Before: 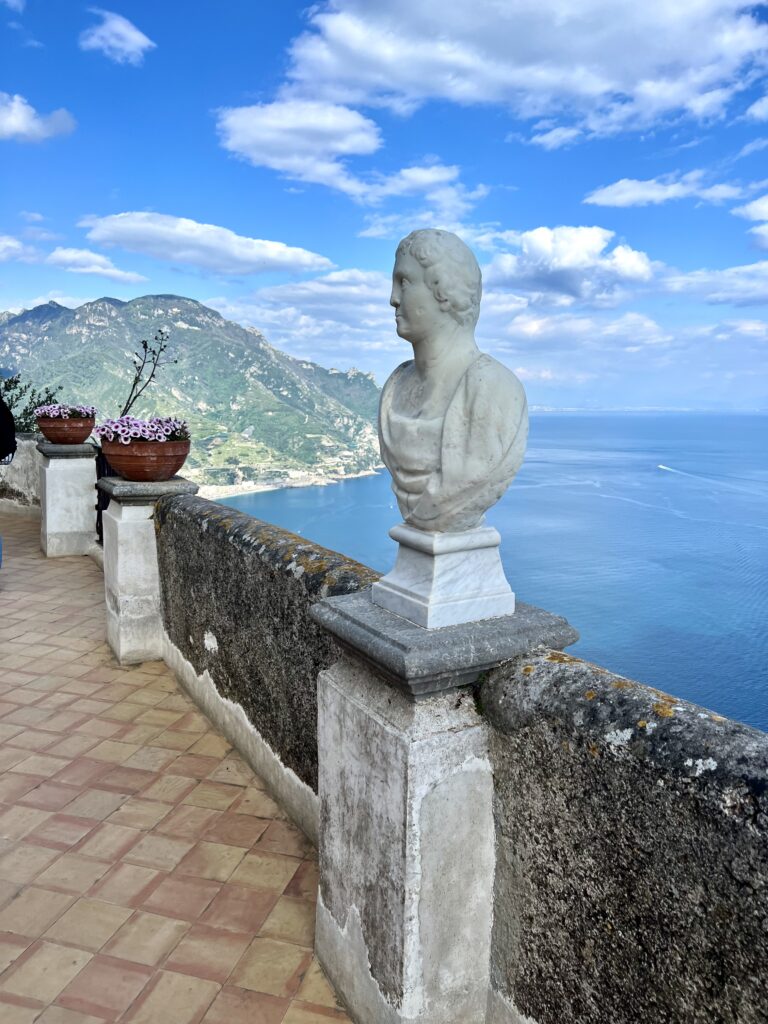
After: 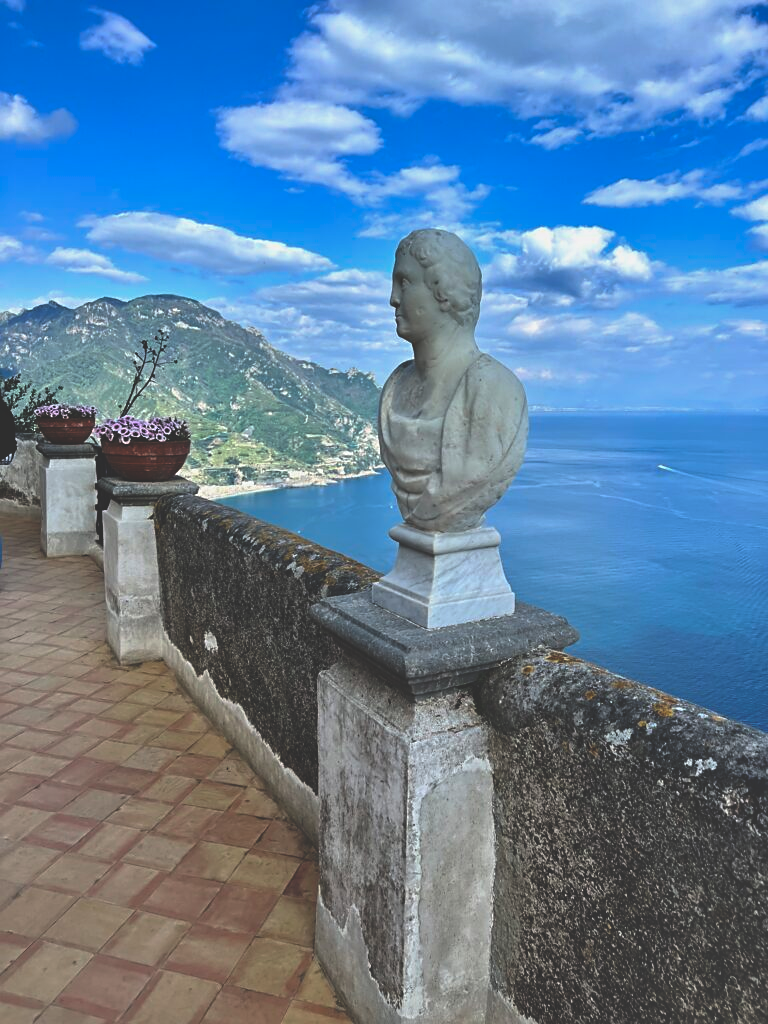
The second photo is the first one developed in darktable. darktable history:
sharpen: radius 1.864, amount 0.398, threshold 1.271
shadows and highlights: soften with gaussian
rgb curve: curves: ch0 [(0, 0.186) (0.314, 0.284) (0.775, 0.708) (1, 1)], compensate middle gray true, preserve colors none
exposure: black level correction 0.001, exposure -0.125 EV, compensate exposure bias true, compensate highlight preservation false
